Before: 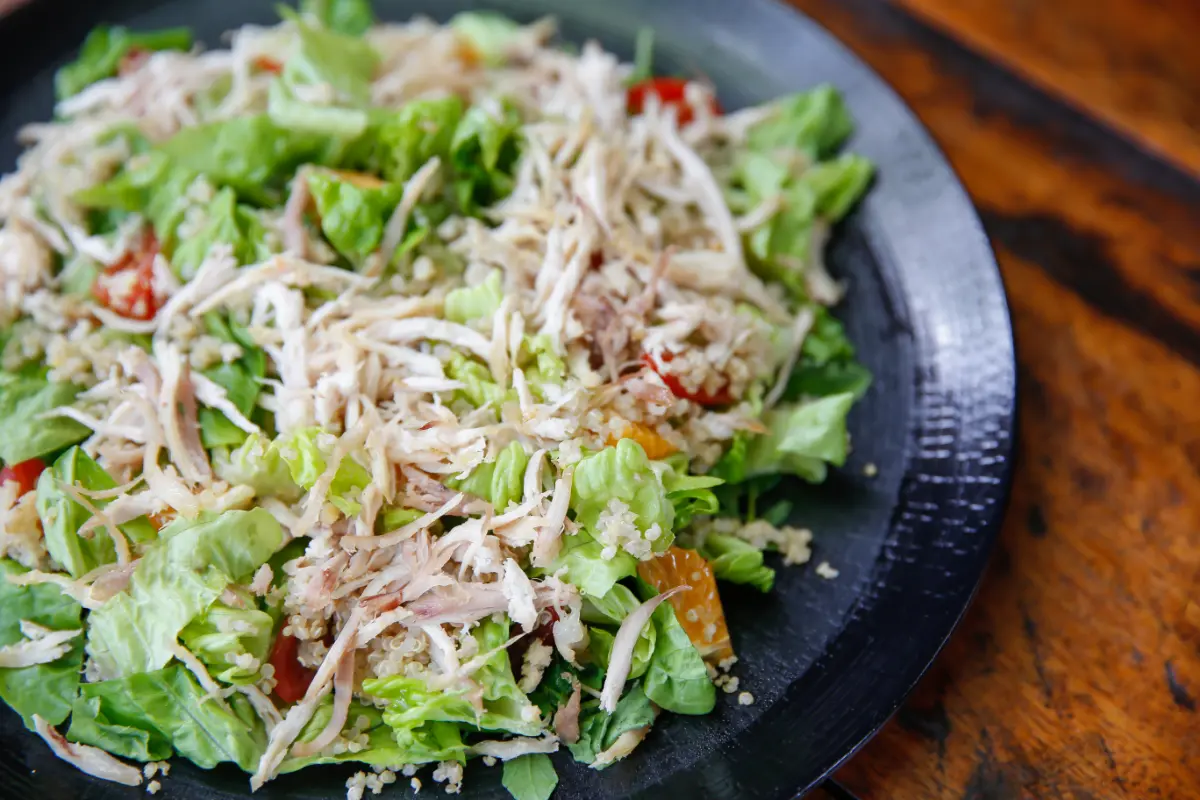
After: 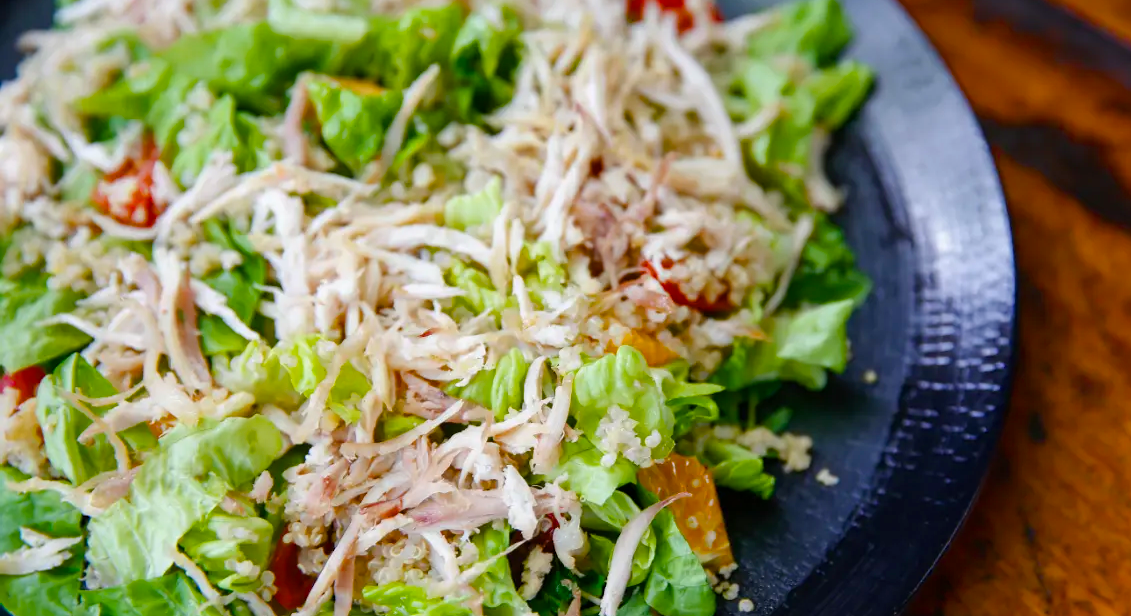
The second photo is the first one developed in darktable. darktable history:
color balance rgb: perceptual saturation grading › global saturation 20%, perceptual saturation grading › highlights 2.68%, perceptual saturation grading › shadows 50%
crop and rotate: angle 0.03°, top 11.643%, right 5.651%, bottom 11.189%
